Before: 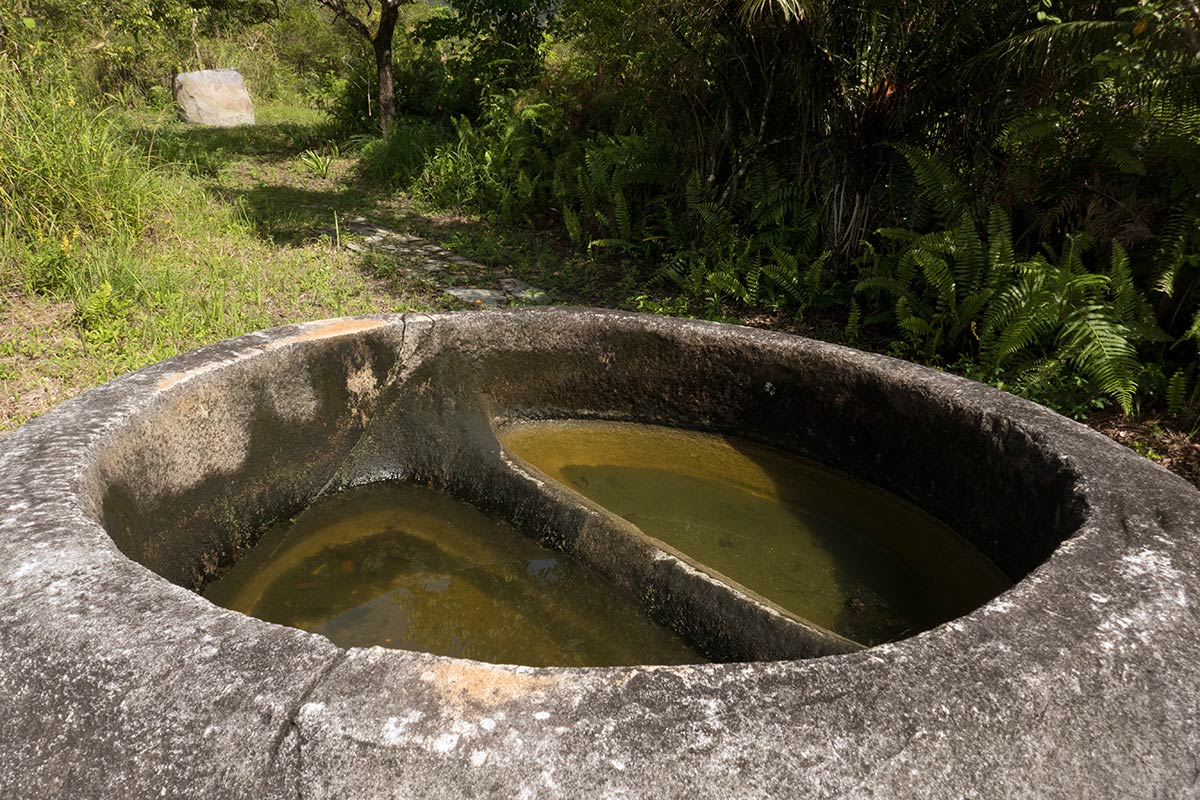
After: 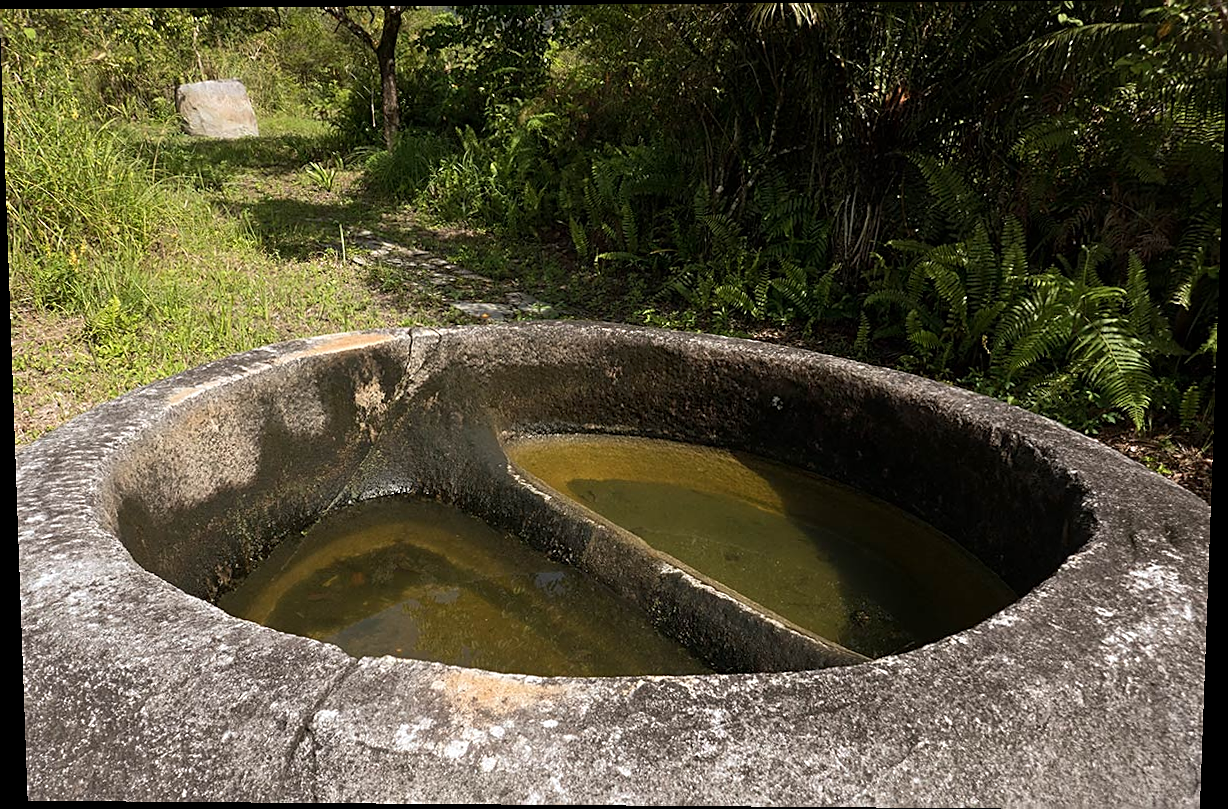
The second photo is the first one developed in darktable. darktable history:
rotate and perspective: lens shift (vertical) 0.048, lens shift (horizontal) -0.024, automatic cropping off
sharpen: amount 0.575
